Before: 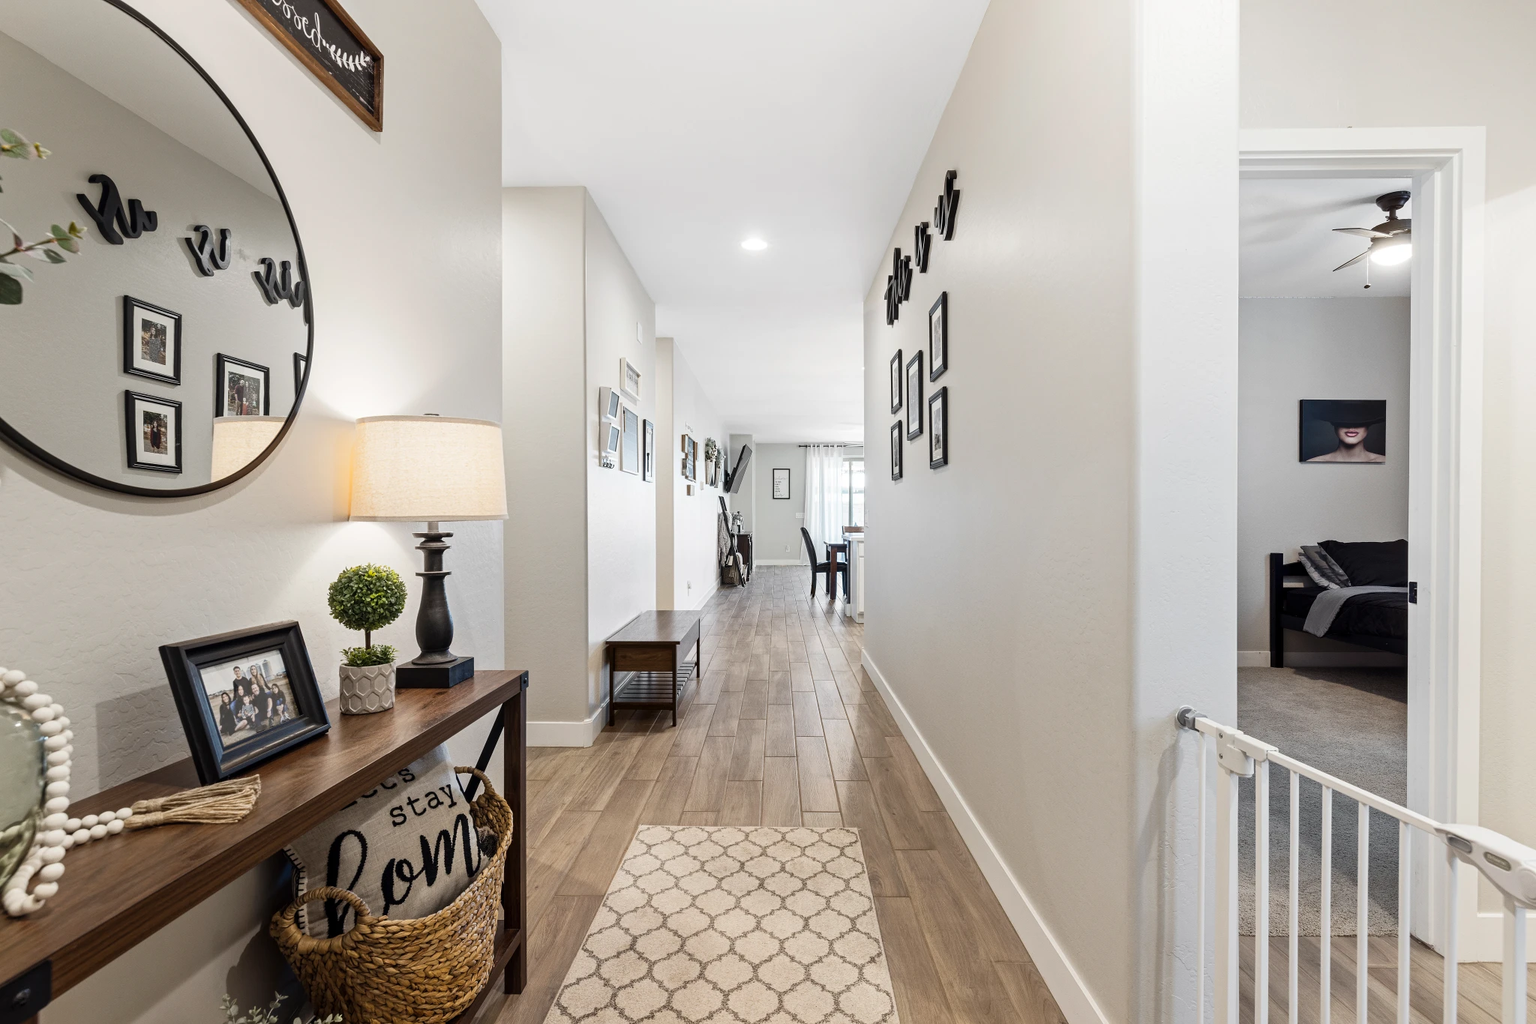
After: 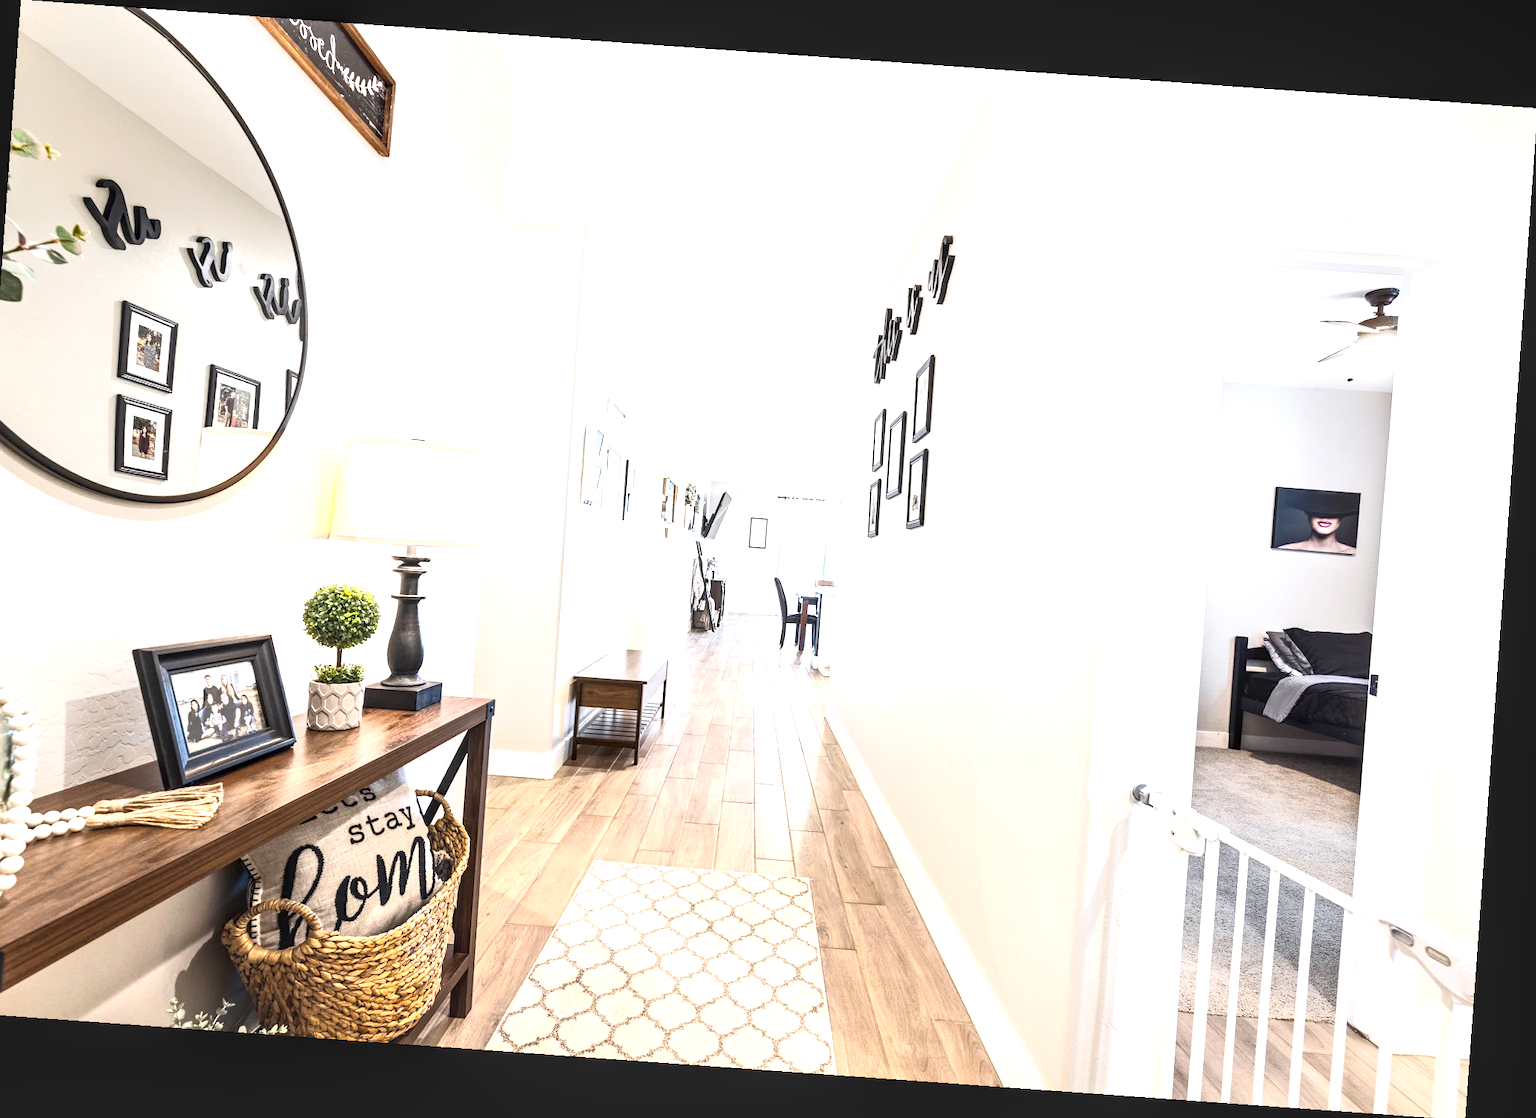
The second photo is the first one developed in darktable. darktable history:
base curve: curves: ch0 [(0, 0) (0.257, 0.25) (0.482, 0.586) (0.757, 0.871) (1, 1)]
exposure: black level correction 0, exposure 1.625 EV, compensate exposure bias true, compensate highlight preservation false
crop and rotate: left 3.238%
local contrast: on, module defaults
rotate and perspective: rotation 4.1°, automatic cropping off
white balance: red 1.004, blue 1.024
